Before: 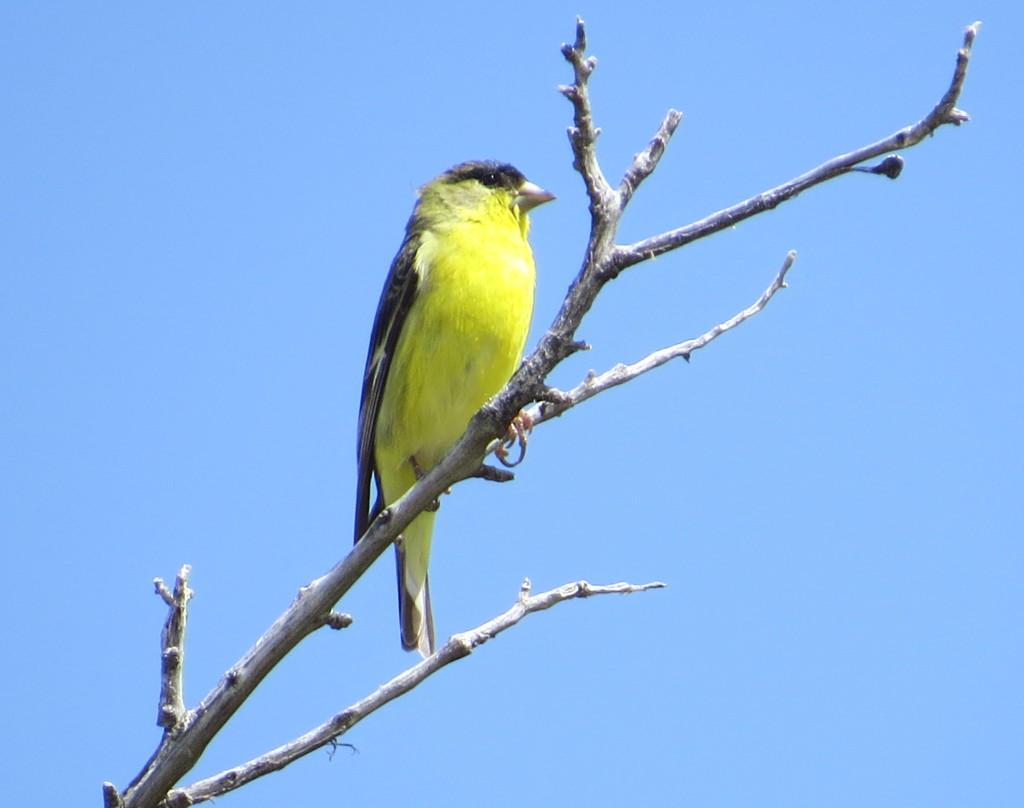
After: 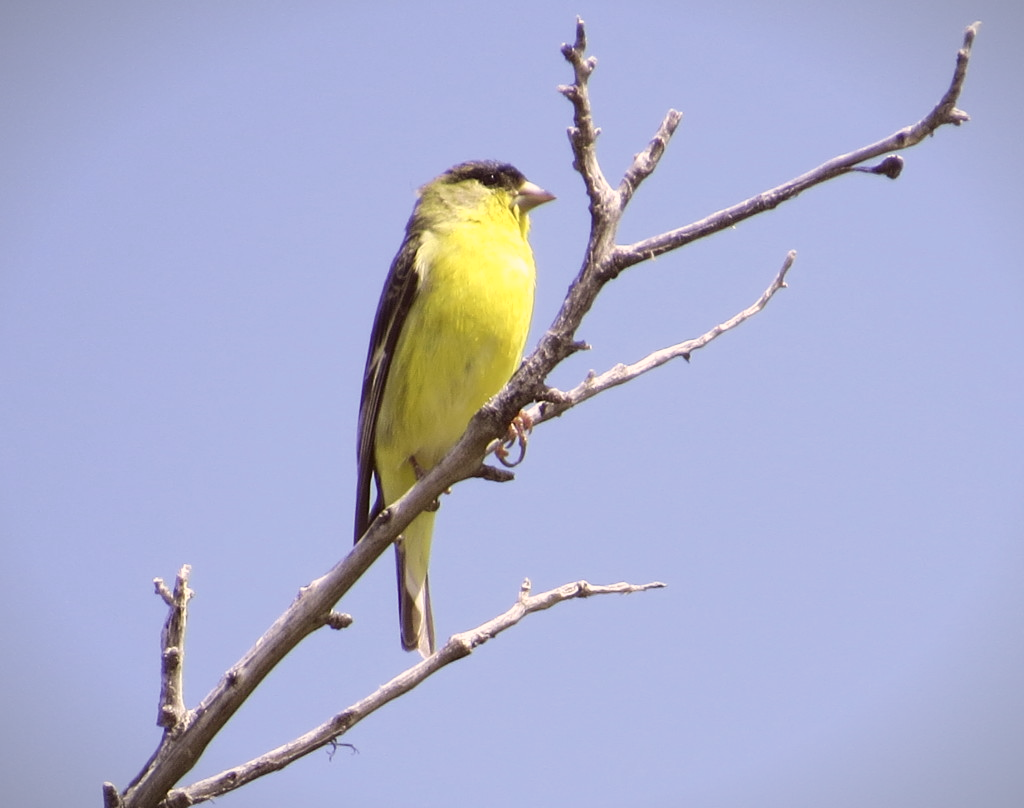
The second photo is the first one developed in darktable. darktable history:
color correction: highlights a* 10.21, highlights b* 9.79, shadows a* 8.61, shadows b* 7.88, saturation 0.8
vignetting: fall-off start 100%, fall-off radius 64.94%, automatic ratio true, unbound false
white balance: red 1, blue 1
